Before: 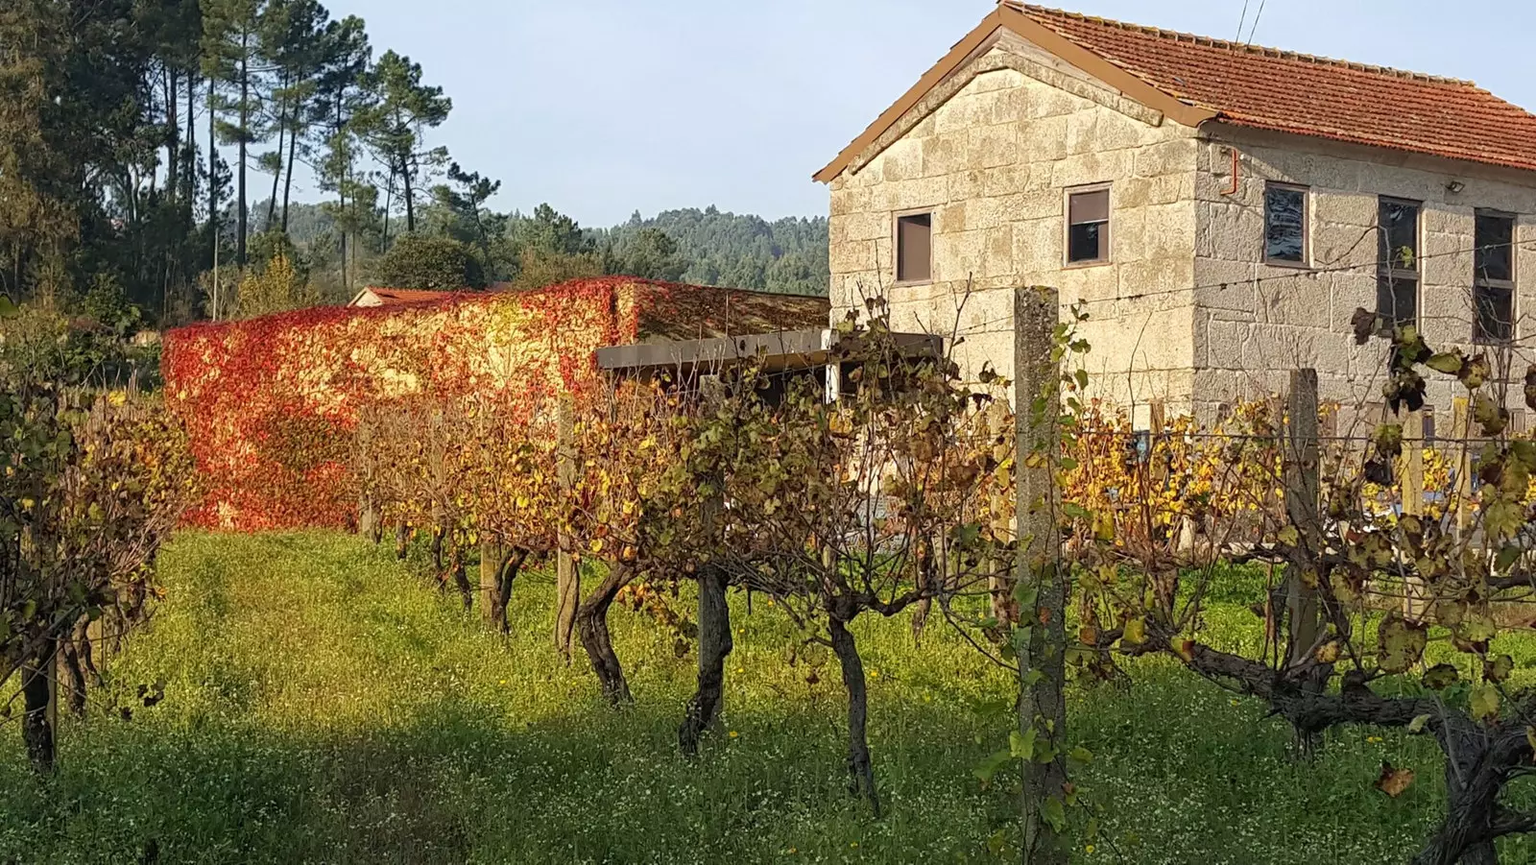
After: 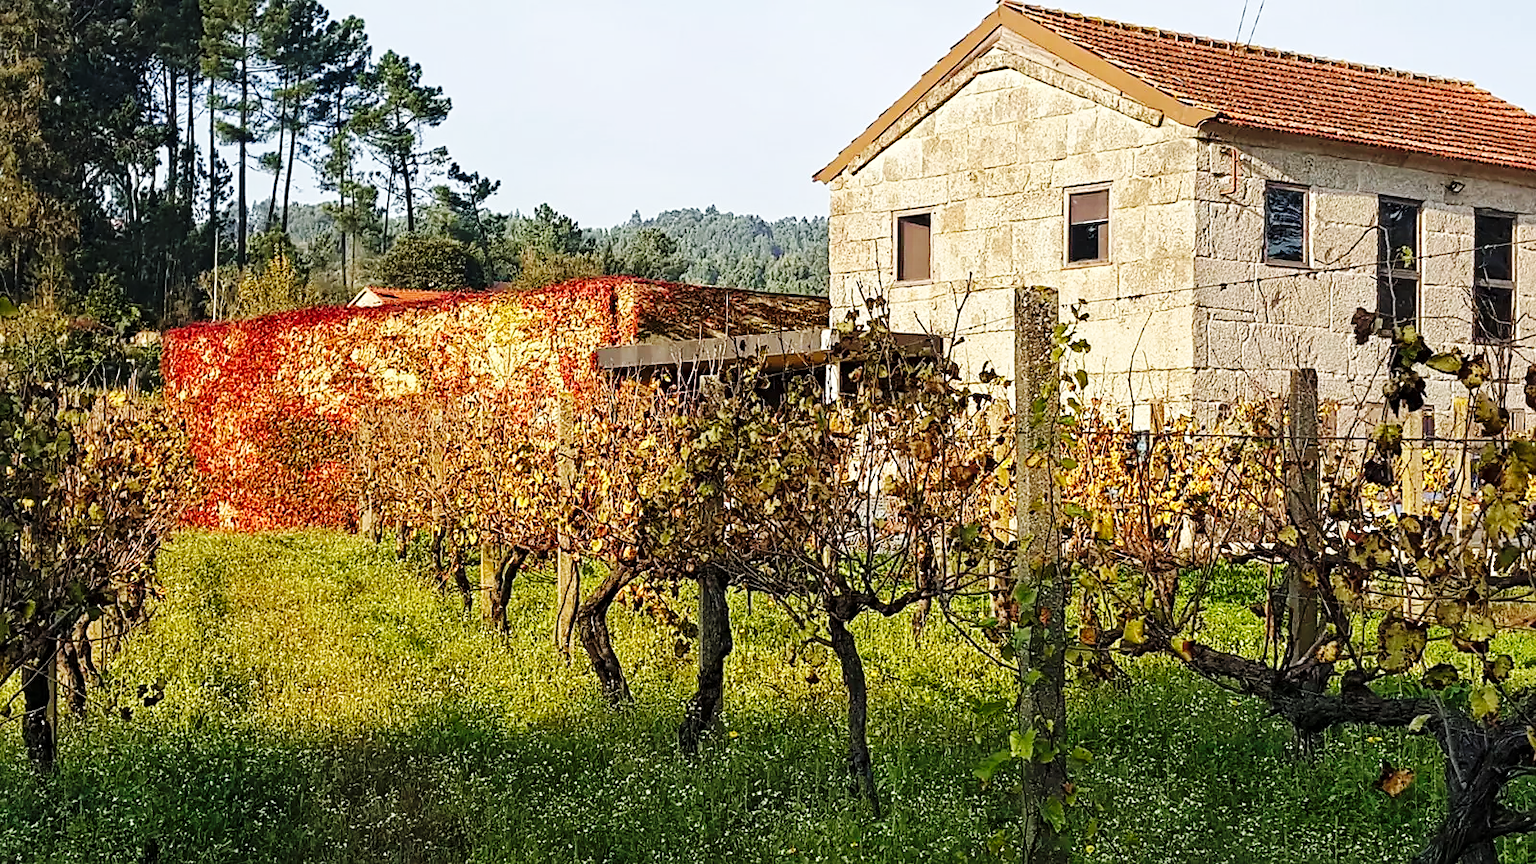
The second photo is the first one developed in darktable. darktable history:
sharpen: radius 1.864, amount 0.398, threshold 1.271
base curve: curves: ch0 [(0, 0) (0.036, 0.025) (0.121, 0.166) (0.206, 0.329) (0.605, 0.79) (1, 1)], preserve colors none
contrast equalizer: y [[0.5, 0.501, 0.532, 0.538, 0.54, 0.541], [0.5 ×6], [0.5 ×6], [0 ×6], [0 ×6]]
